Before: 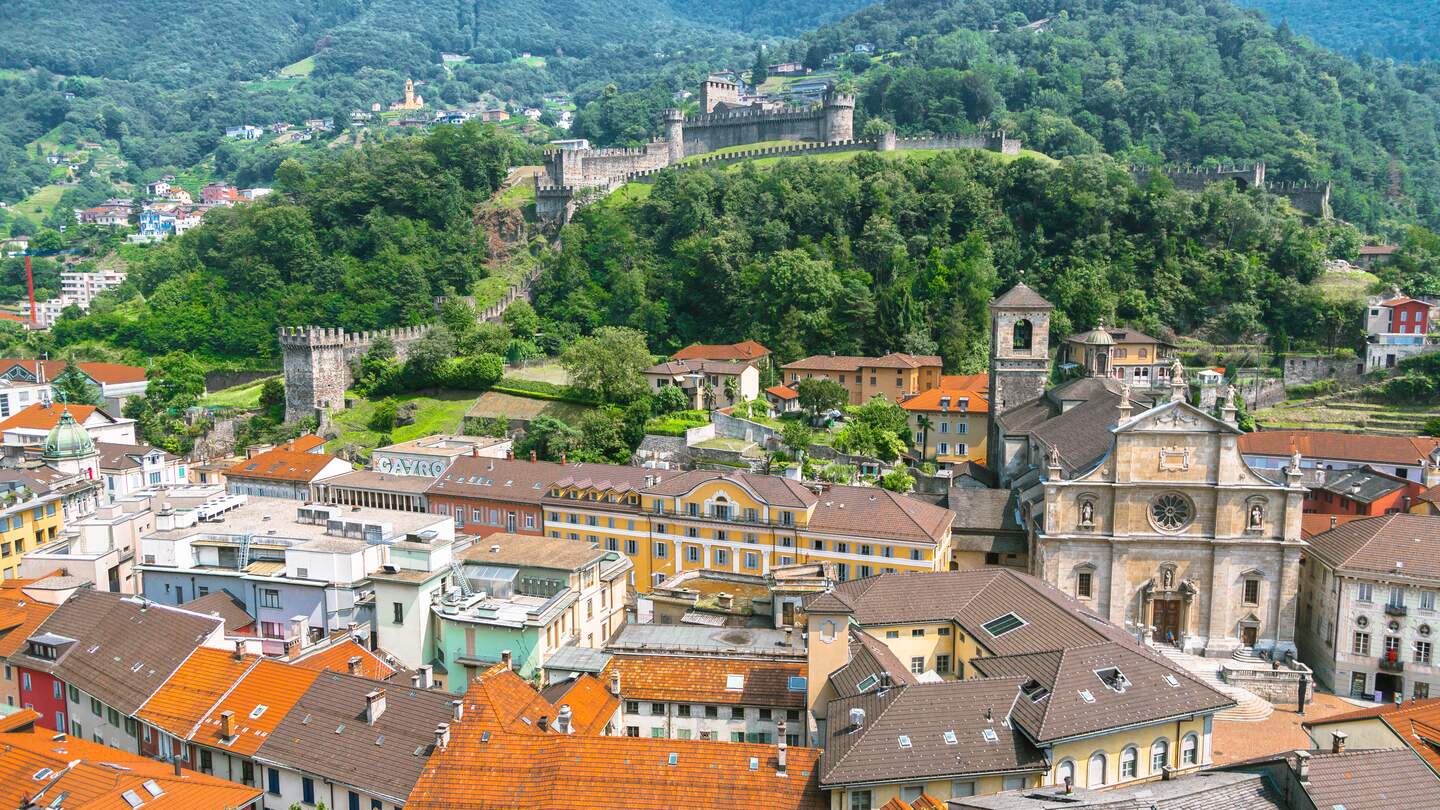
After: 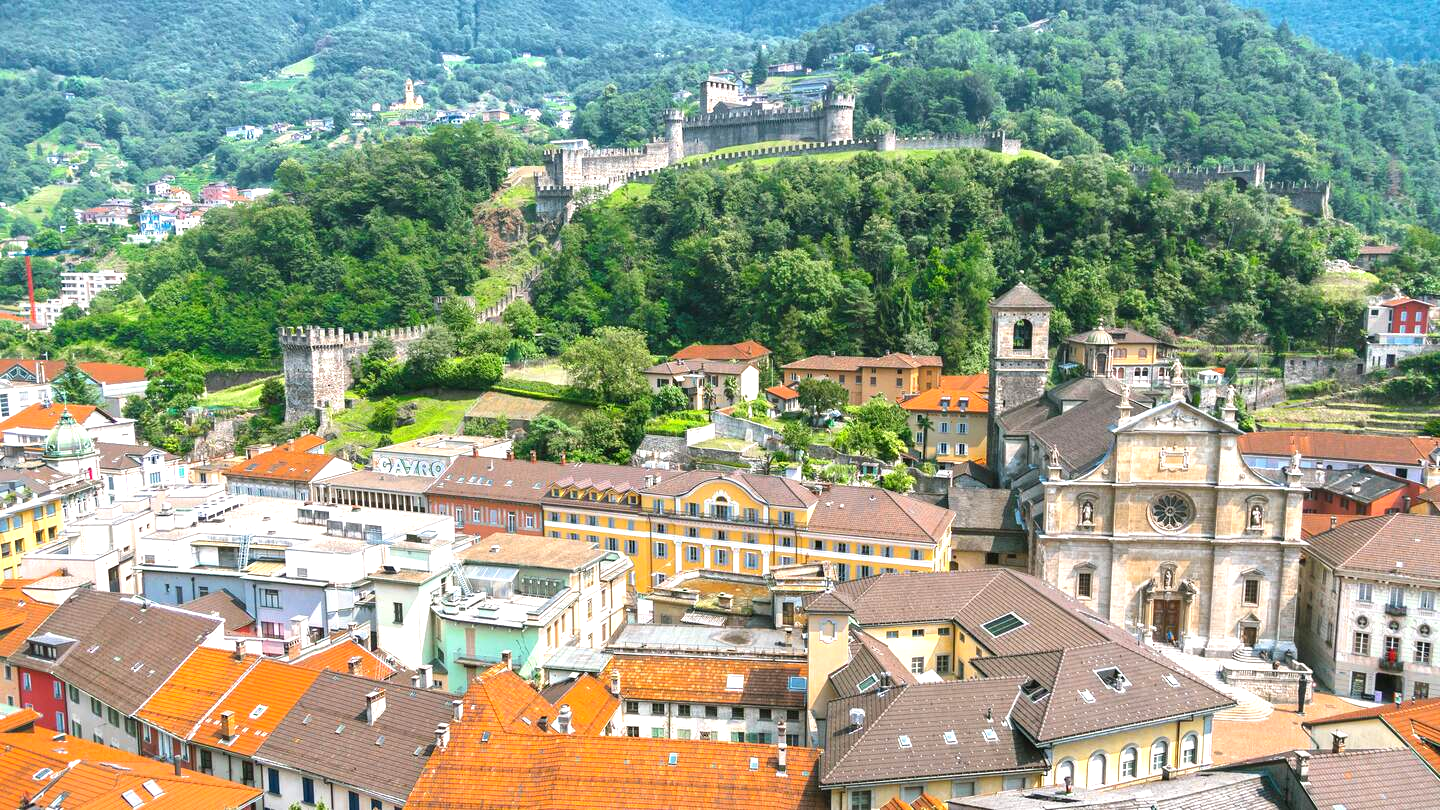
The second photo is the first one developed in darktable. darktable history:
exposure: exposure 0.571 EV, compensate highlight preservation false
